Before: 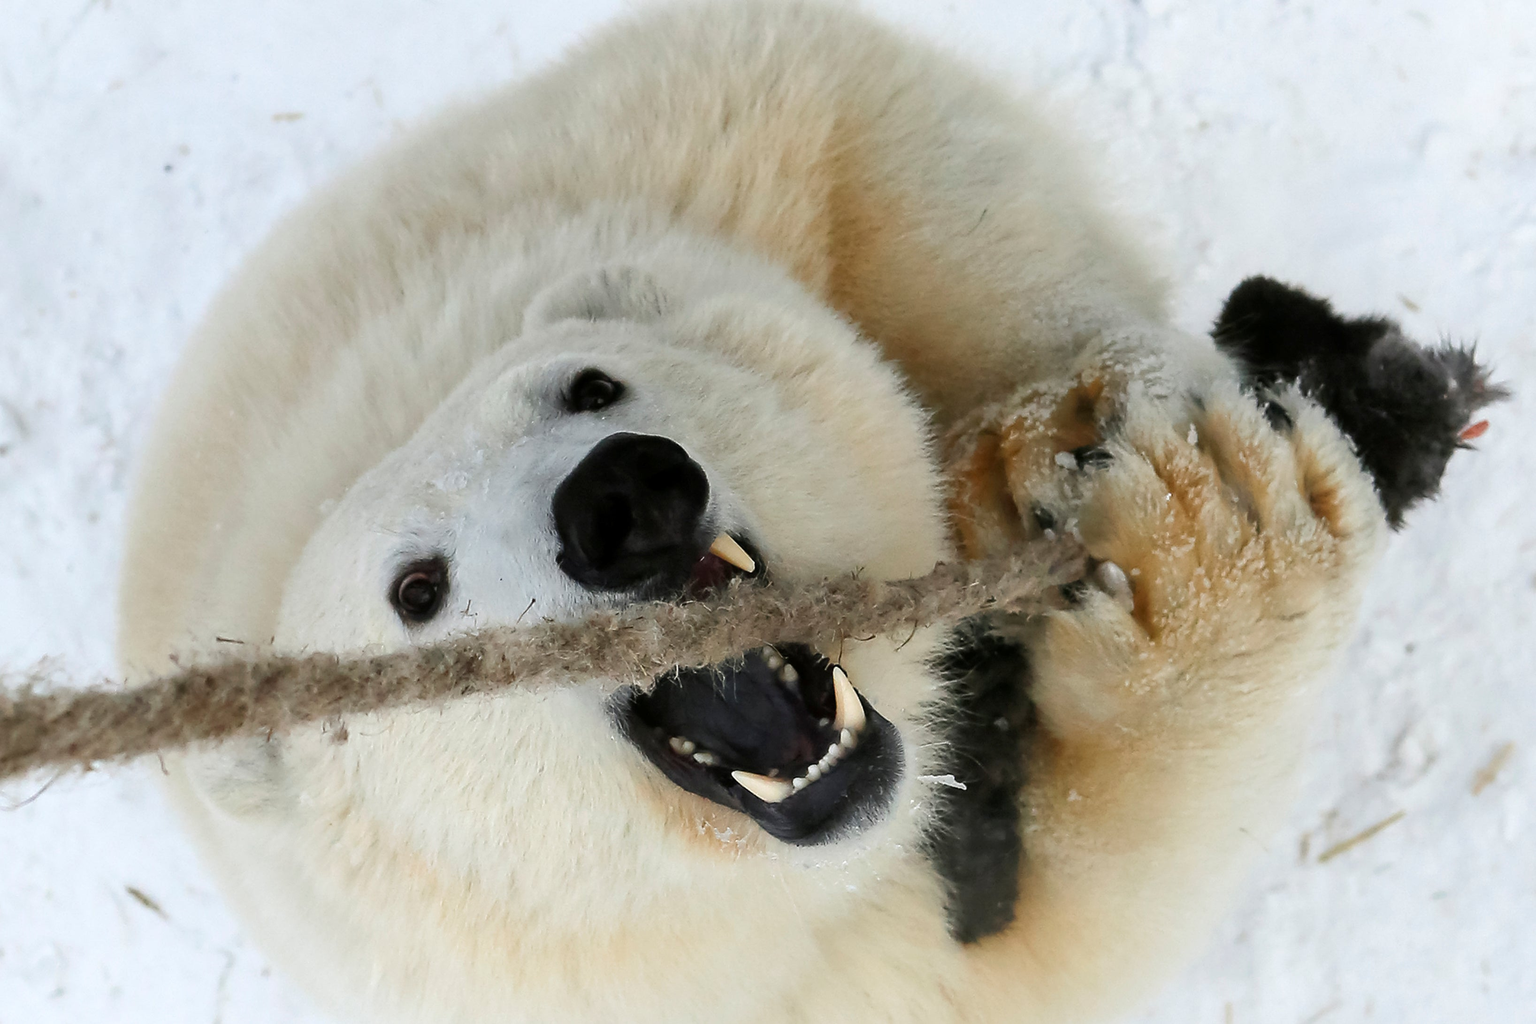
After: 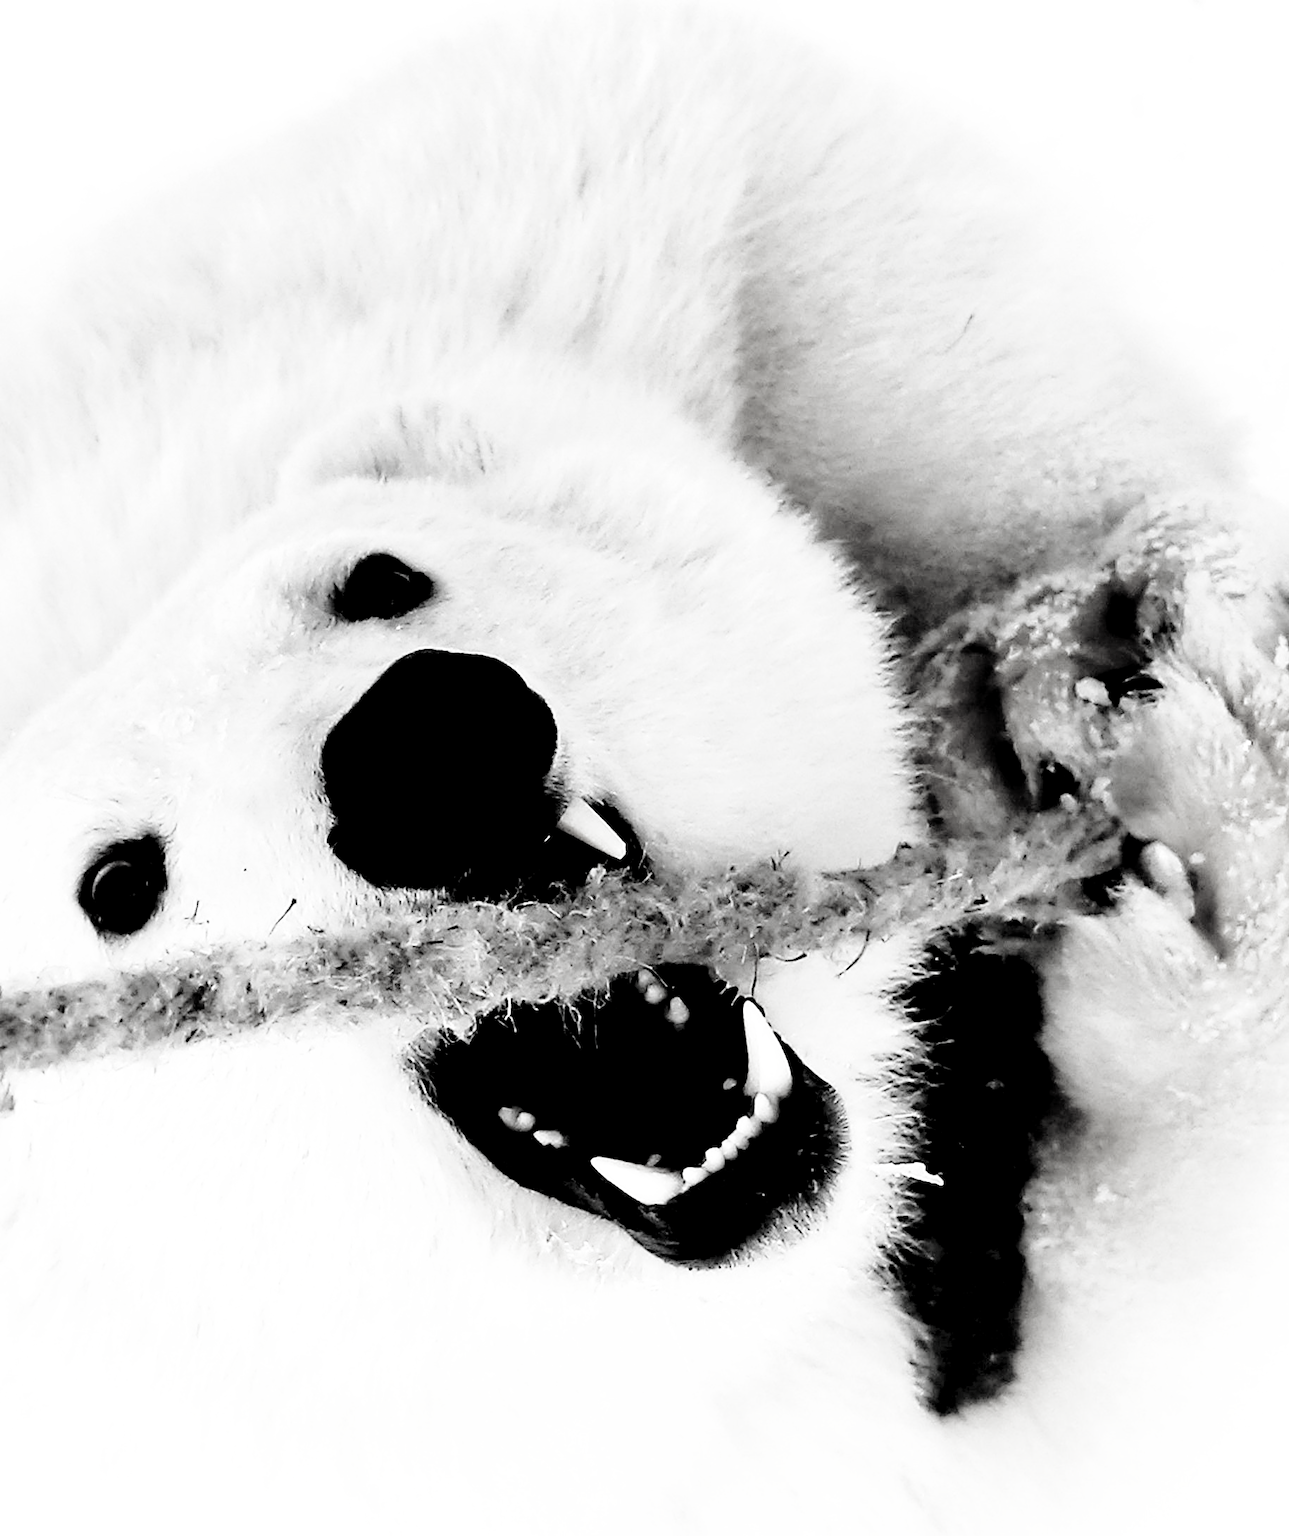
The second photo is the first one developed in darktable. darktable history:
crop: left 22.004%, right 22.026%, bottom 0.002%
exposure: black level correction 0.04, exposure 0.5 EV, compensate highlight preservation false
base curve: curves: ch0 [(0, 0) (0.028, 0.03) (0.105, 0.232) (0.387, 0.748) (0.754, 0.968) (1, 1)], exposure shift 0.58, preserve colors none
contrast brightness saturation: saturation -0.982
